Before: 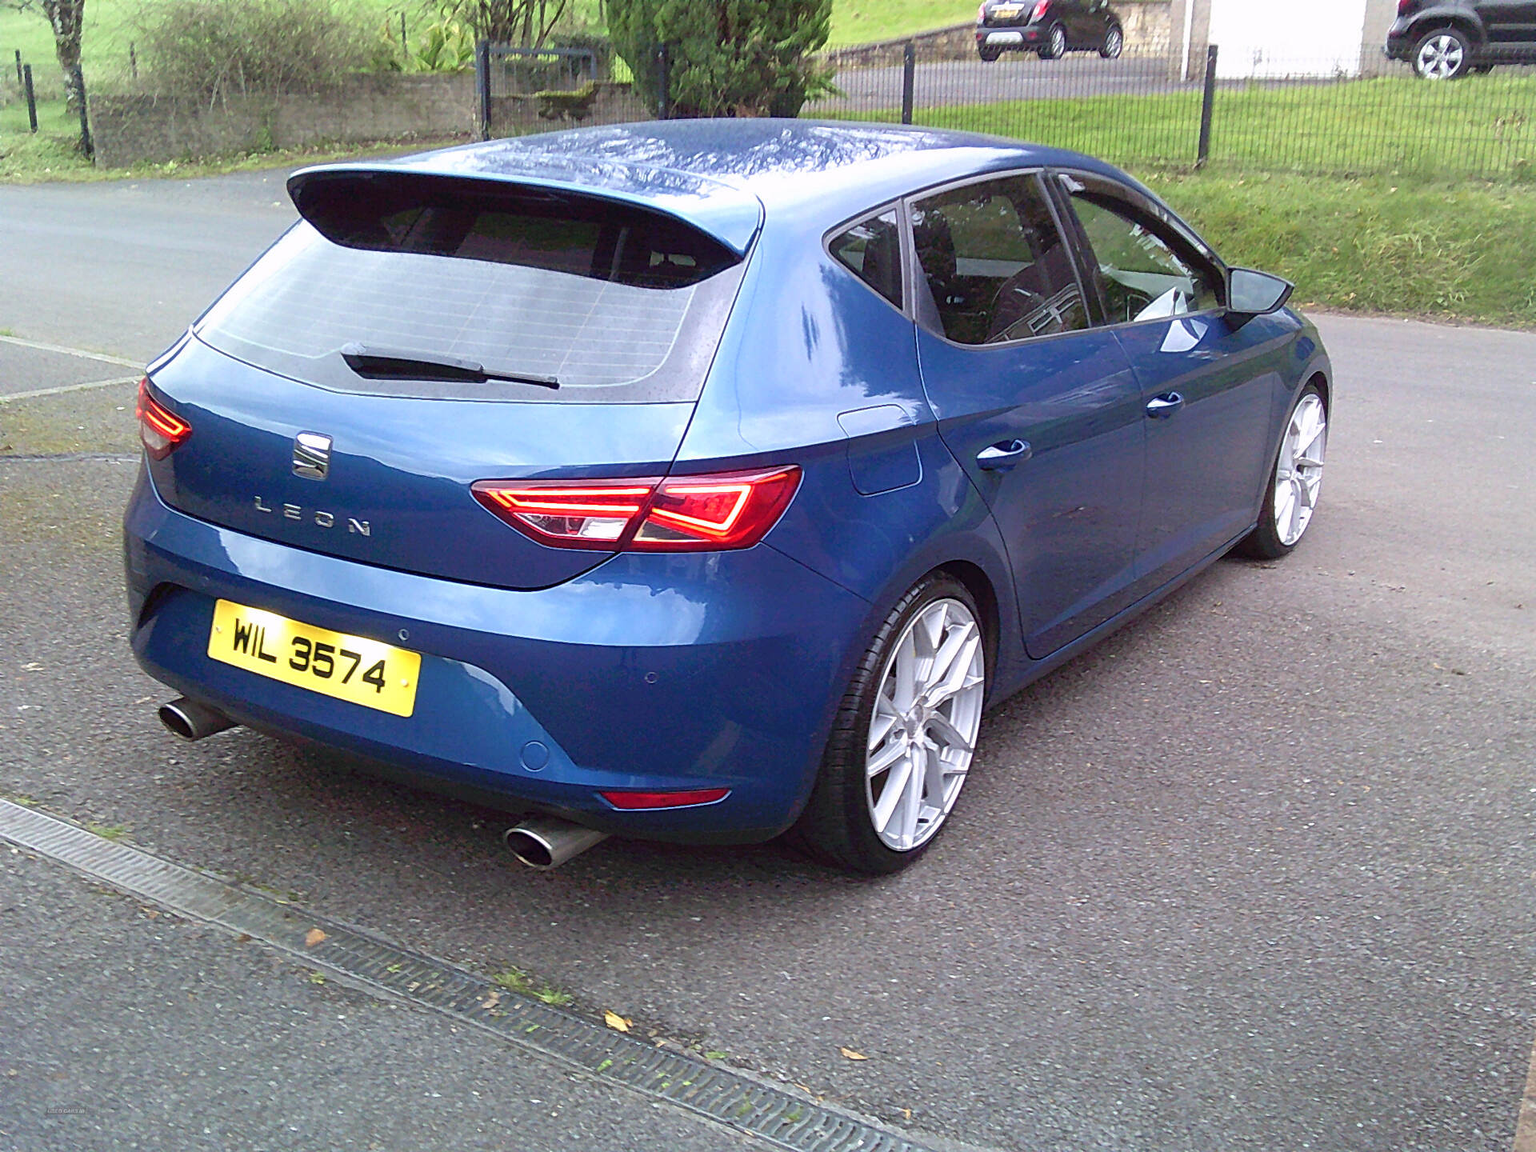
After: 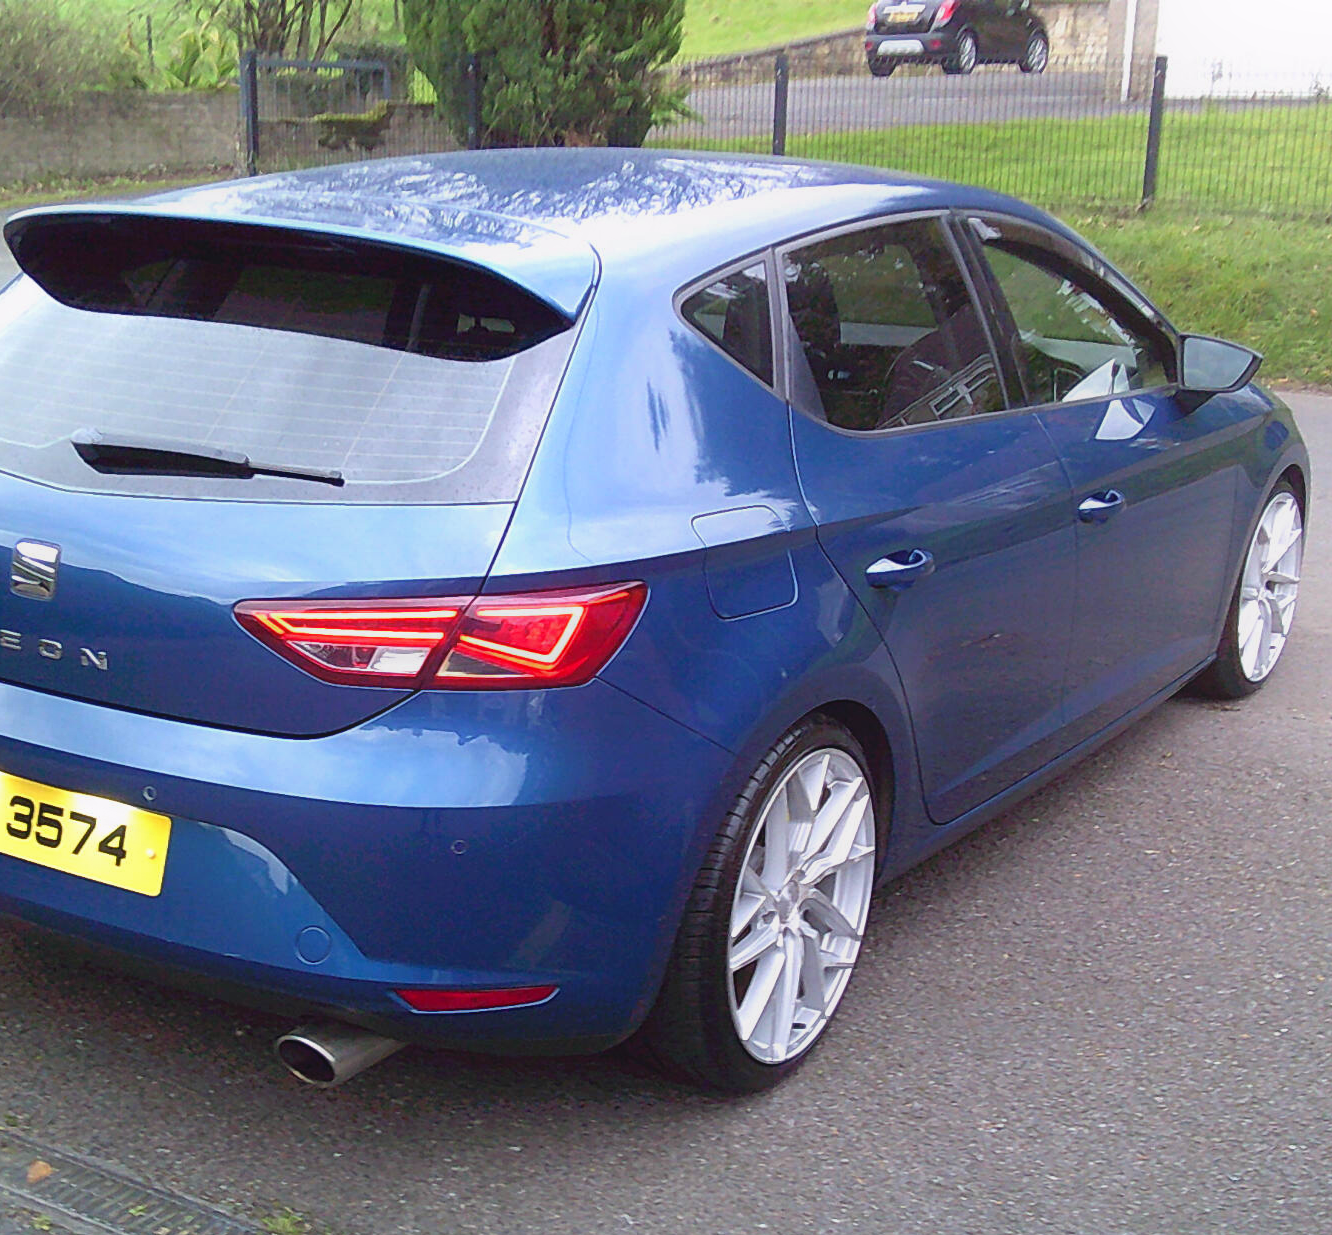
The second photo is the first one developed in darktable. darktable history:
contrast equalizer: y [[0.46, 0.454, 0.451, 0.451, 0.455, 0.46], [0.5 ×6], [0.5 ×6], [0 ×6], [0 ×6]]
exposure: compensate highlight preservation false
crop: left 18.506%, right 12.118%, bottom 14.197%
